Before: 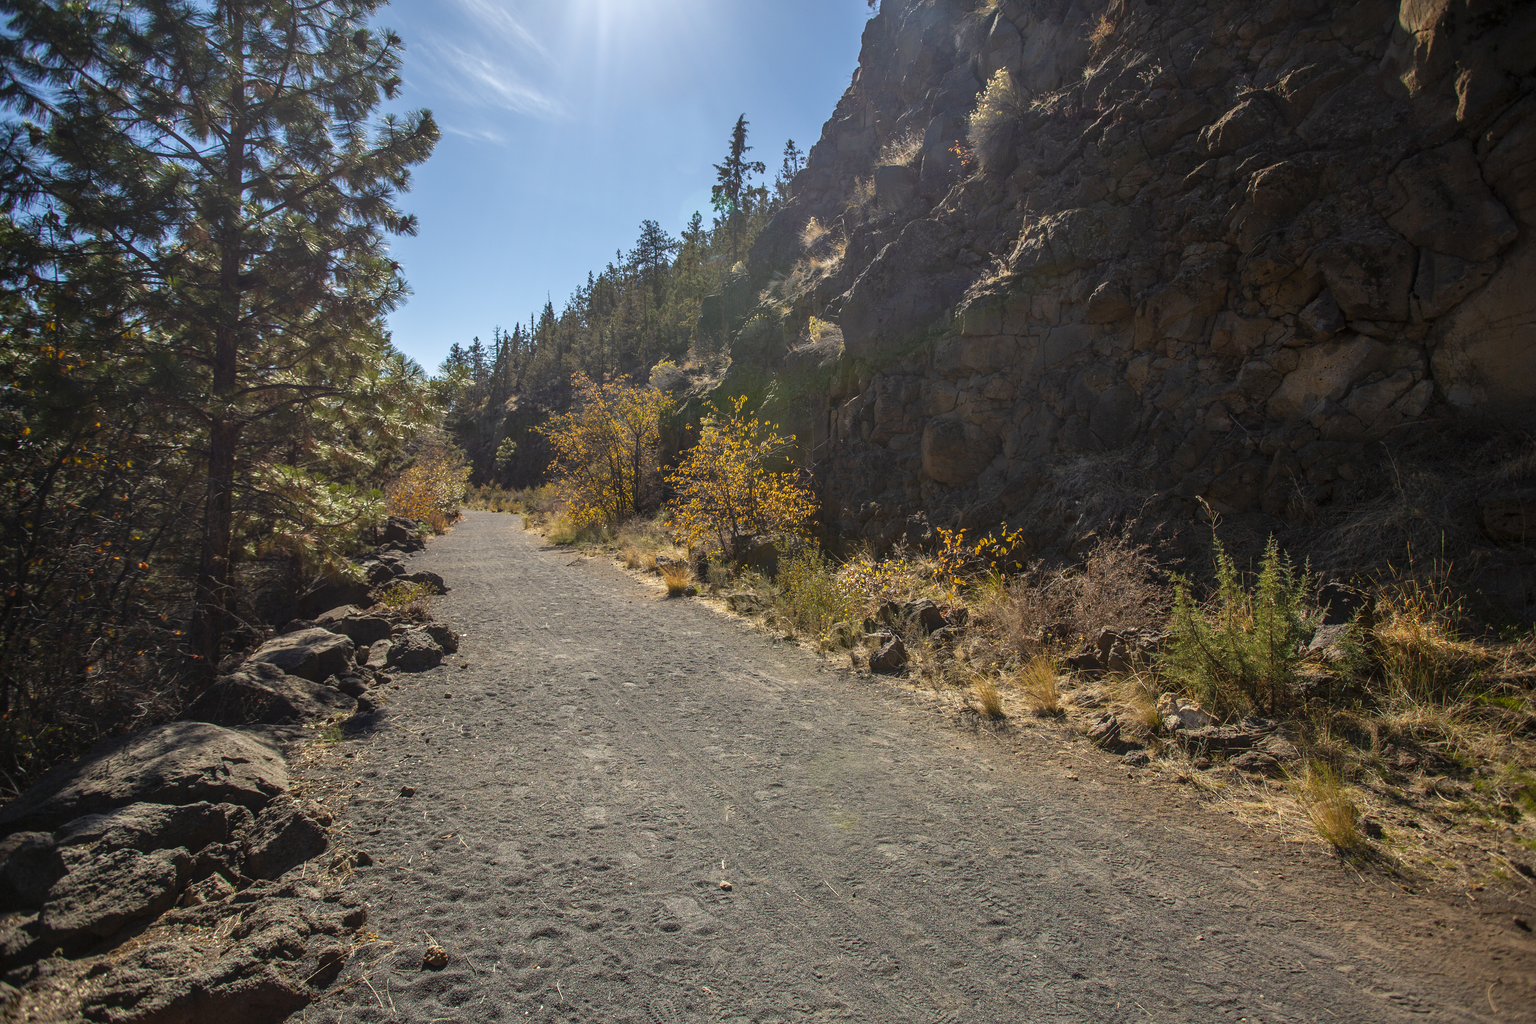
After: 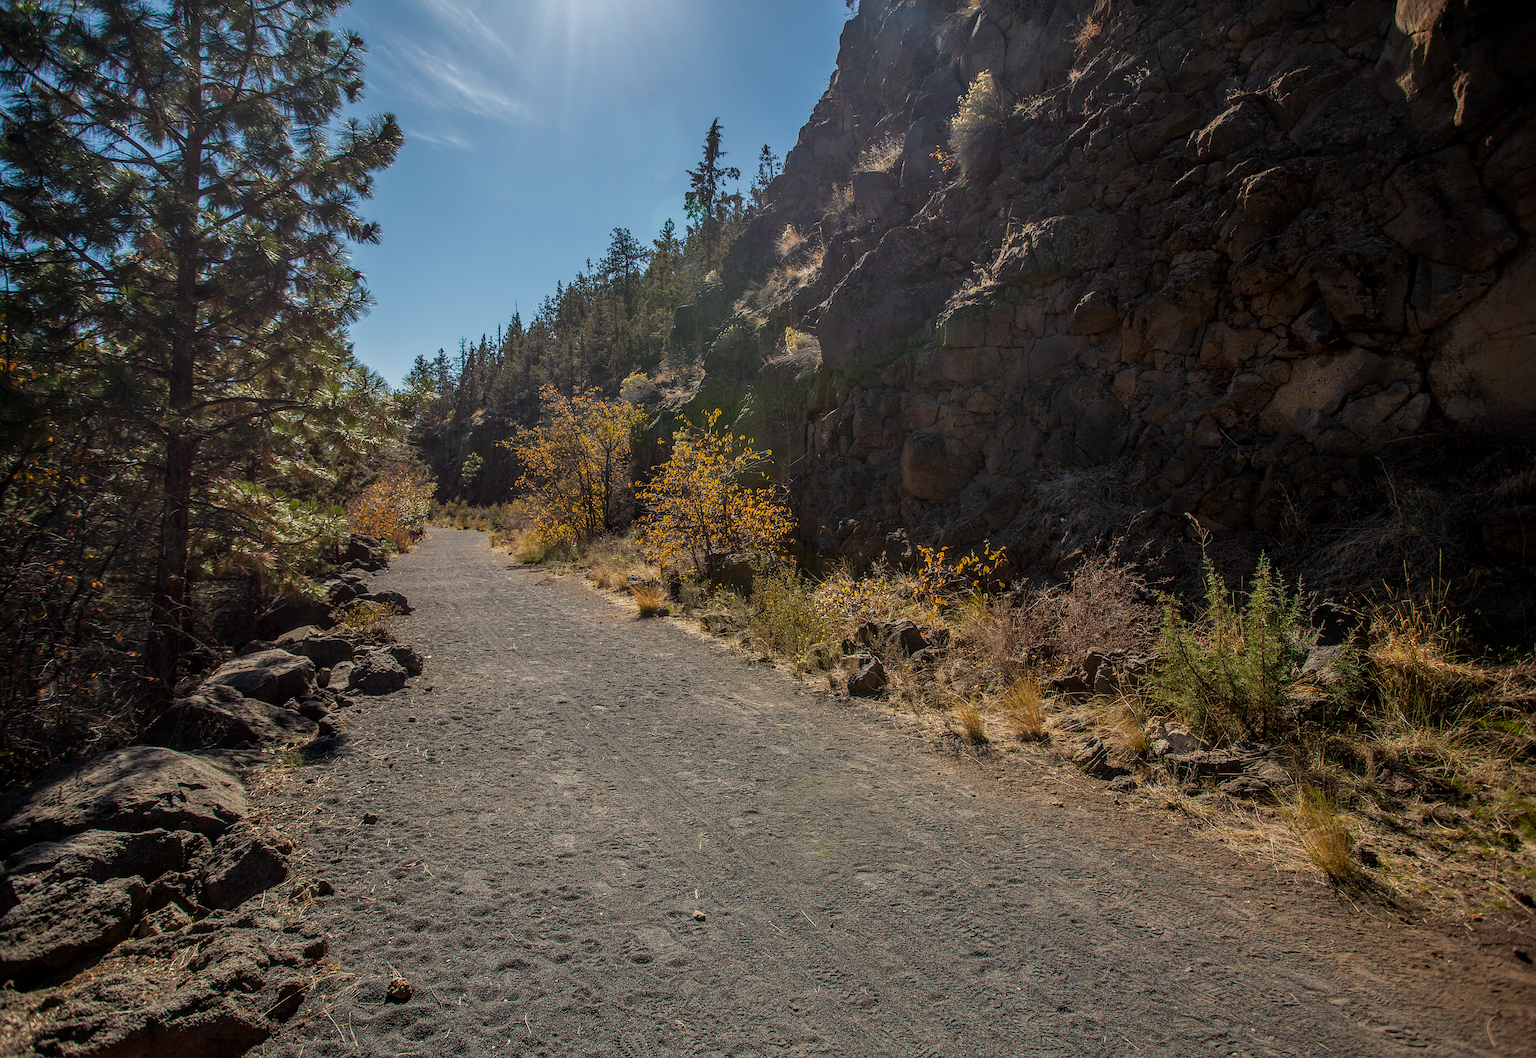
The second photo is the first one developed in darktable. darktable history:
crop and rotate: left 3.238%
local contrast: on, module defaults
exposure: exposure -0.582 EV, compensate highlight preservation false
sharpen: on, module defaults
